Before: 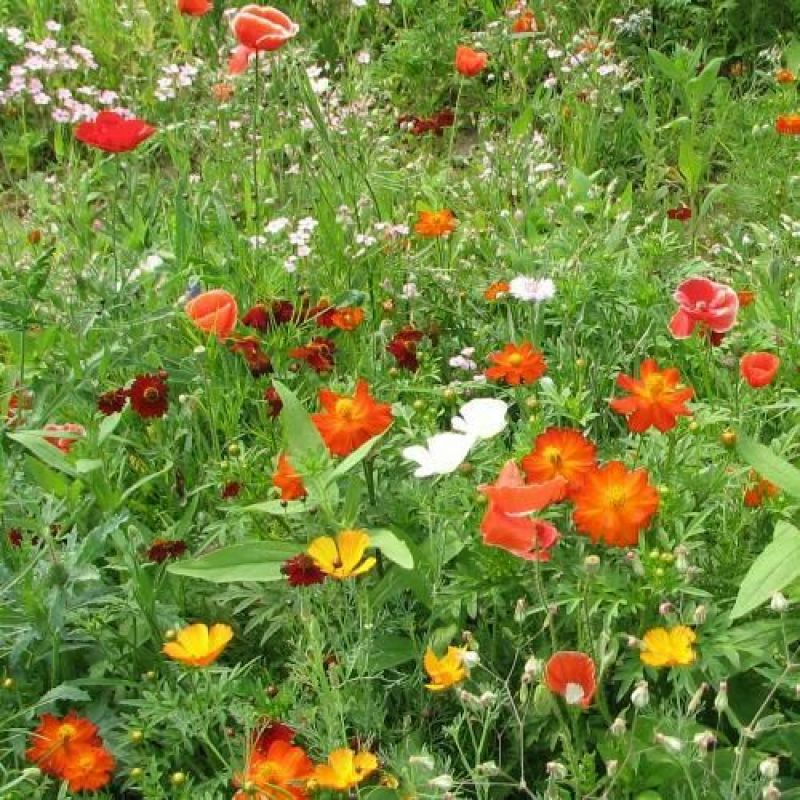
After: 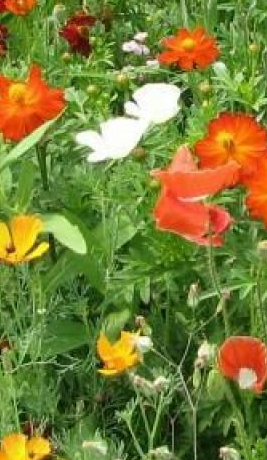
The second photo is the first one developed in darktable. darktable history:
crop: left 40.875%, top 39.386%, right 25.749%, bottom 3.018%
